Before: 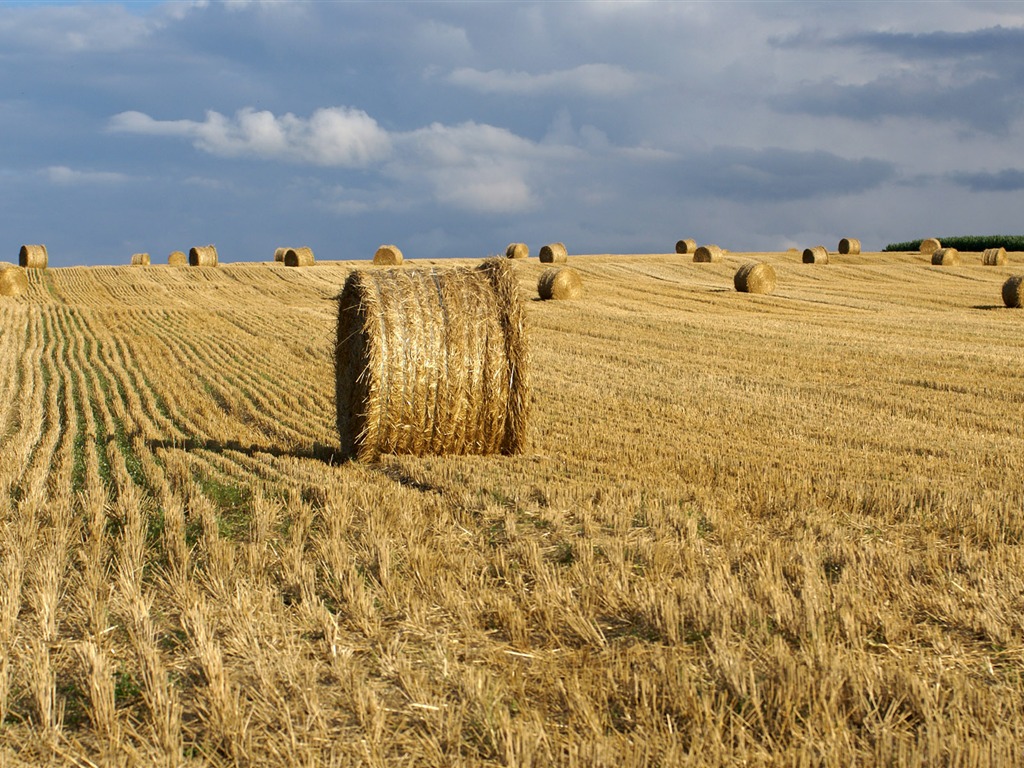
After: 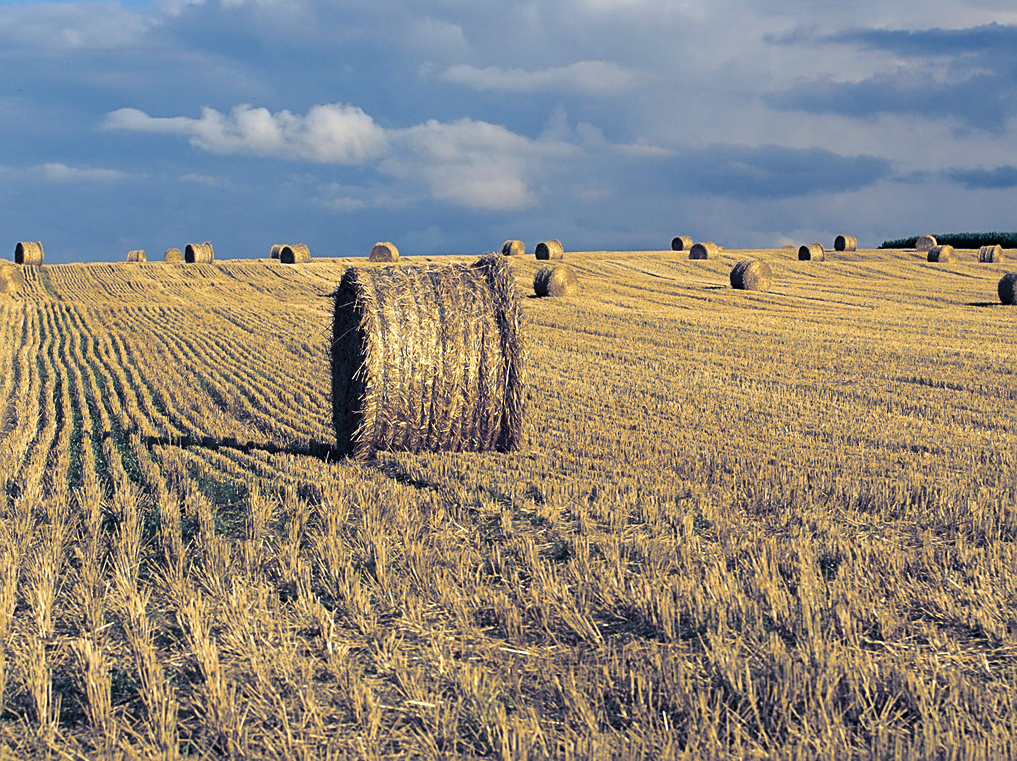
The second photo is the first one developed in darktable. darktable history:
sharpen: on, module defaults
velvia: on, module defaults
split-toning: shadows › hue 226.8°, shadows › saturation 0.84
crop: left 0.434%, top 0.485%, right 0.244%, bottom 0.386%
